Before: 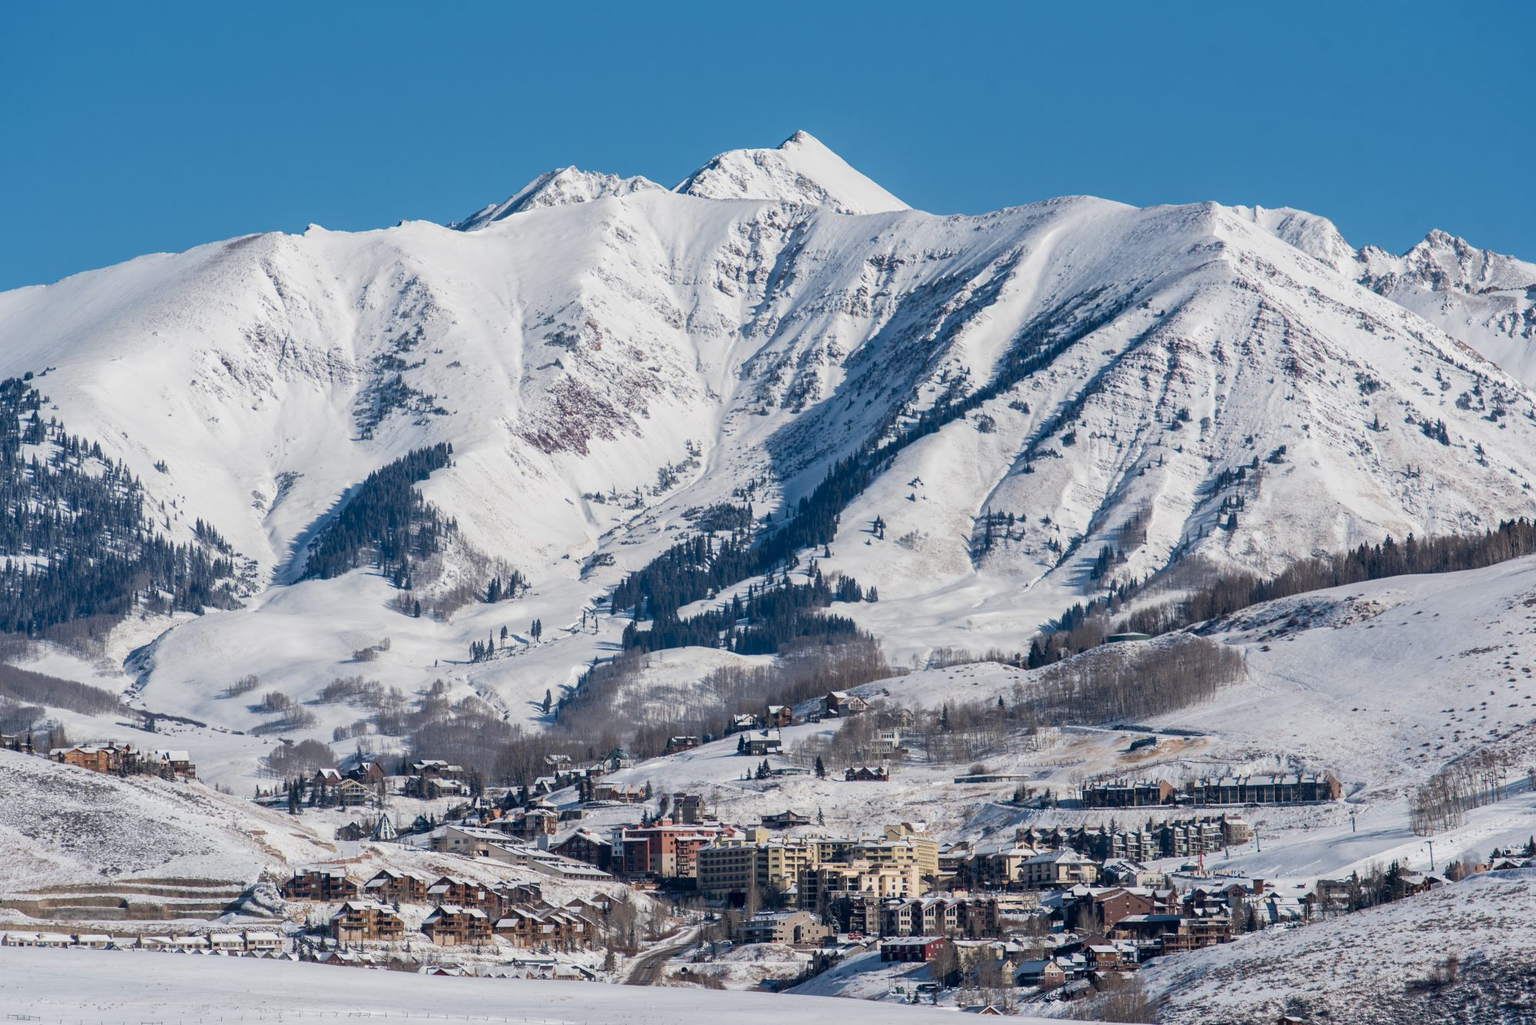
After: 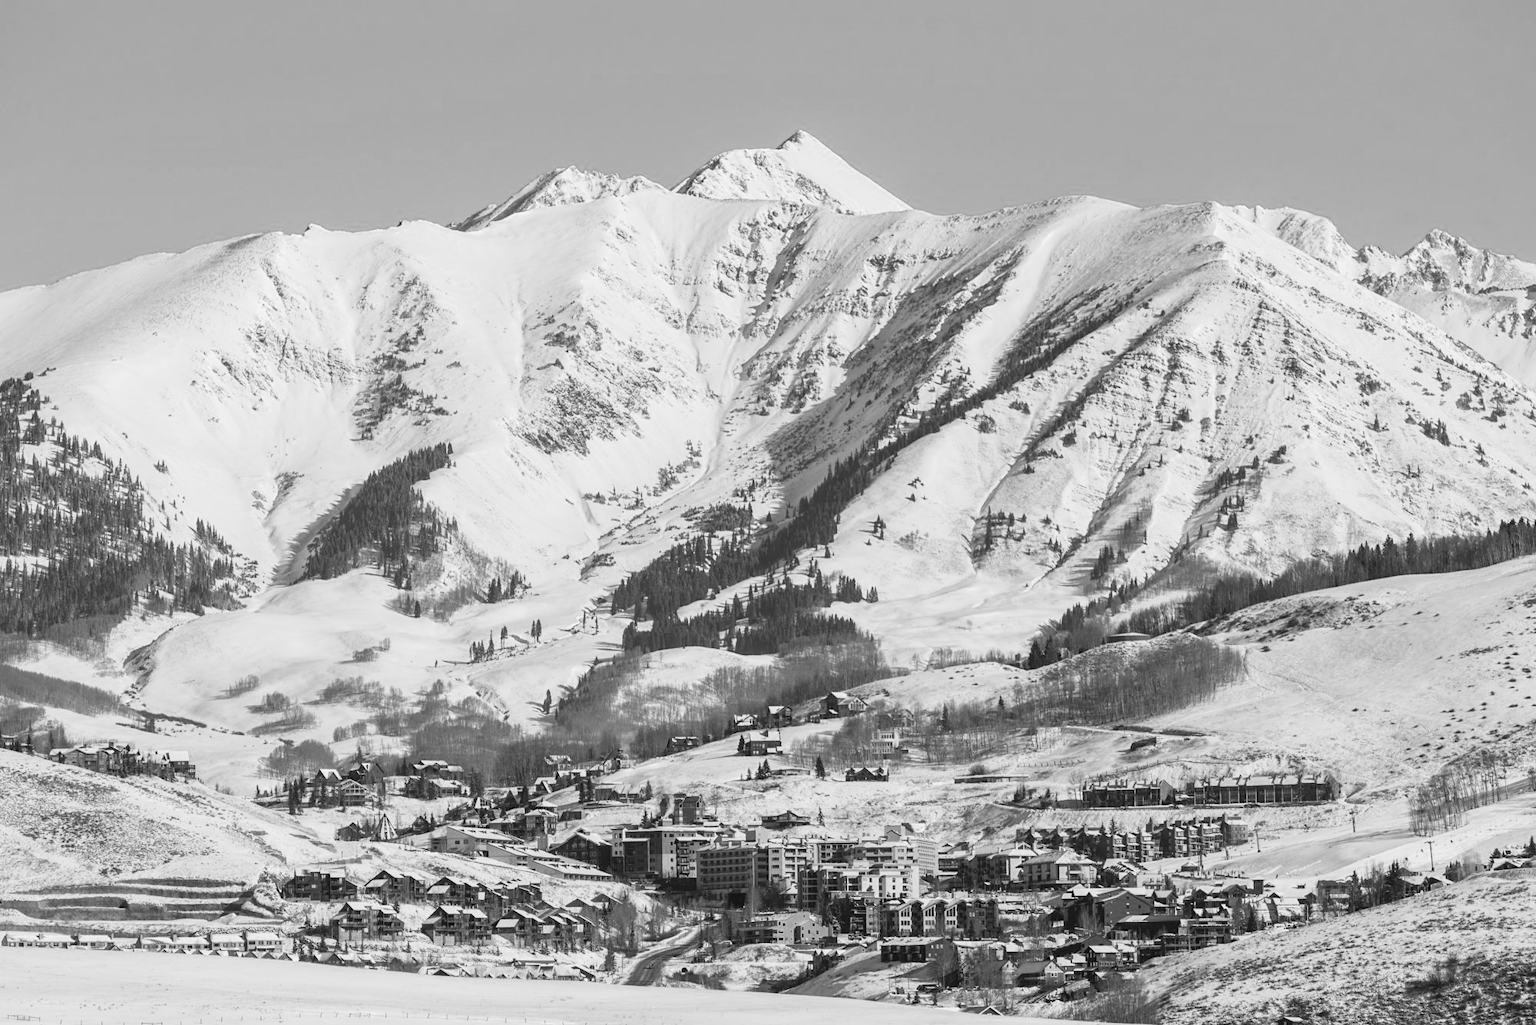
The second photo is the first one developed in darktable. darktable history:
tone curve: curves: ch0 [(0, 0) (0.003, 0.045) (0.011, 0.051) (0.025, 0.057) (0.044, 0.074) (0.069, 0.096) (0.1, 0.125) (0.136, 0.16) (0.177, 0.201) (0.224, 0.242) (0.277, 0.299) (0.335, 0.362) (0.399, 0.432) (0.468, 0.512) (0.543, 0.601) (0.623, 0.691) (0.709, 0.786) (0.801, 0.876) (0.898, 0.927) (1, 1)], preserve colors none
color look up table: target L [83.12, 79.16, 85.98, 100.62, 82.05, 75.88, 72.94, 64.74, 56.57, 57.87, 29.29, 25.02, 201.6, 75.15, 58.64, 62.97, 75.88, 67.74, 54.76, 46.43, 33.46, 46.03, 50.17, 29.29, 11.59, 17.53, 9.263, 0.506, 78.43, 80.97, 56.32, 62.97, 51.22, 74.05, 60.56, 27.54, 57.09, 23.52, 34.88, 12.25, 103.44, 100.31, 84.56, 82.41, 79.88, 66.62, 71.84, 53.98, 43.19], target a [-0.002, 0, -0.003, 0.001, 0, 0, 0, 0.001, 0.001, 0 ×5, 0.001, 0.001, 0 ×4, 0.001, 0, 0.001, 0 ×6, -0.002, 0, 0.001, 0 ×4, 0.001, 0, 0, 0, 0.001, 0.001, -0.003, -0.001, 0 ×5], target b [0.023, 0.002, 0.024, -0.004, 0.002, 0.002, 0.002, -0.004, -0.004, 0.001, 0.001, -0.003, -0.001, 0.002, -0.004, -0.005, 0.002, 0.002, 0.001, 0.001, -0.003, 0.001, -0.004, 0.001, -0.002, 0.001, 0.001, 0, 0.002, 0.023, 0.001, -0.005, 0.001, 0.002, 0.002, 0, -0.004, -0.002, 0.001, -0.002, -0.004, -0.004, 0.024, 0.002 ×4, -0.003, 0.001], num patches 49
